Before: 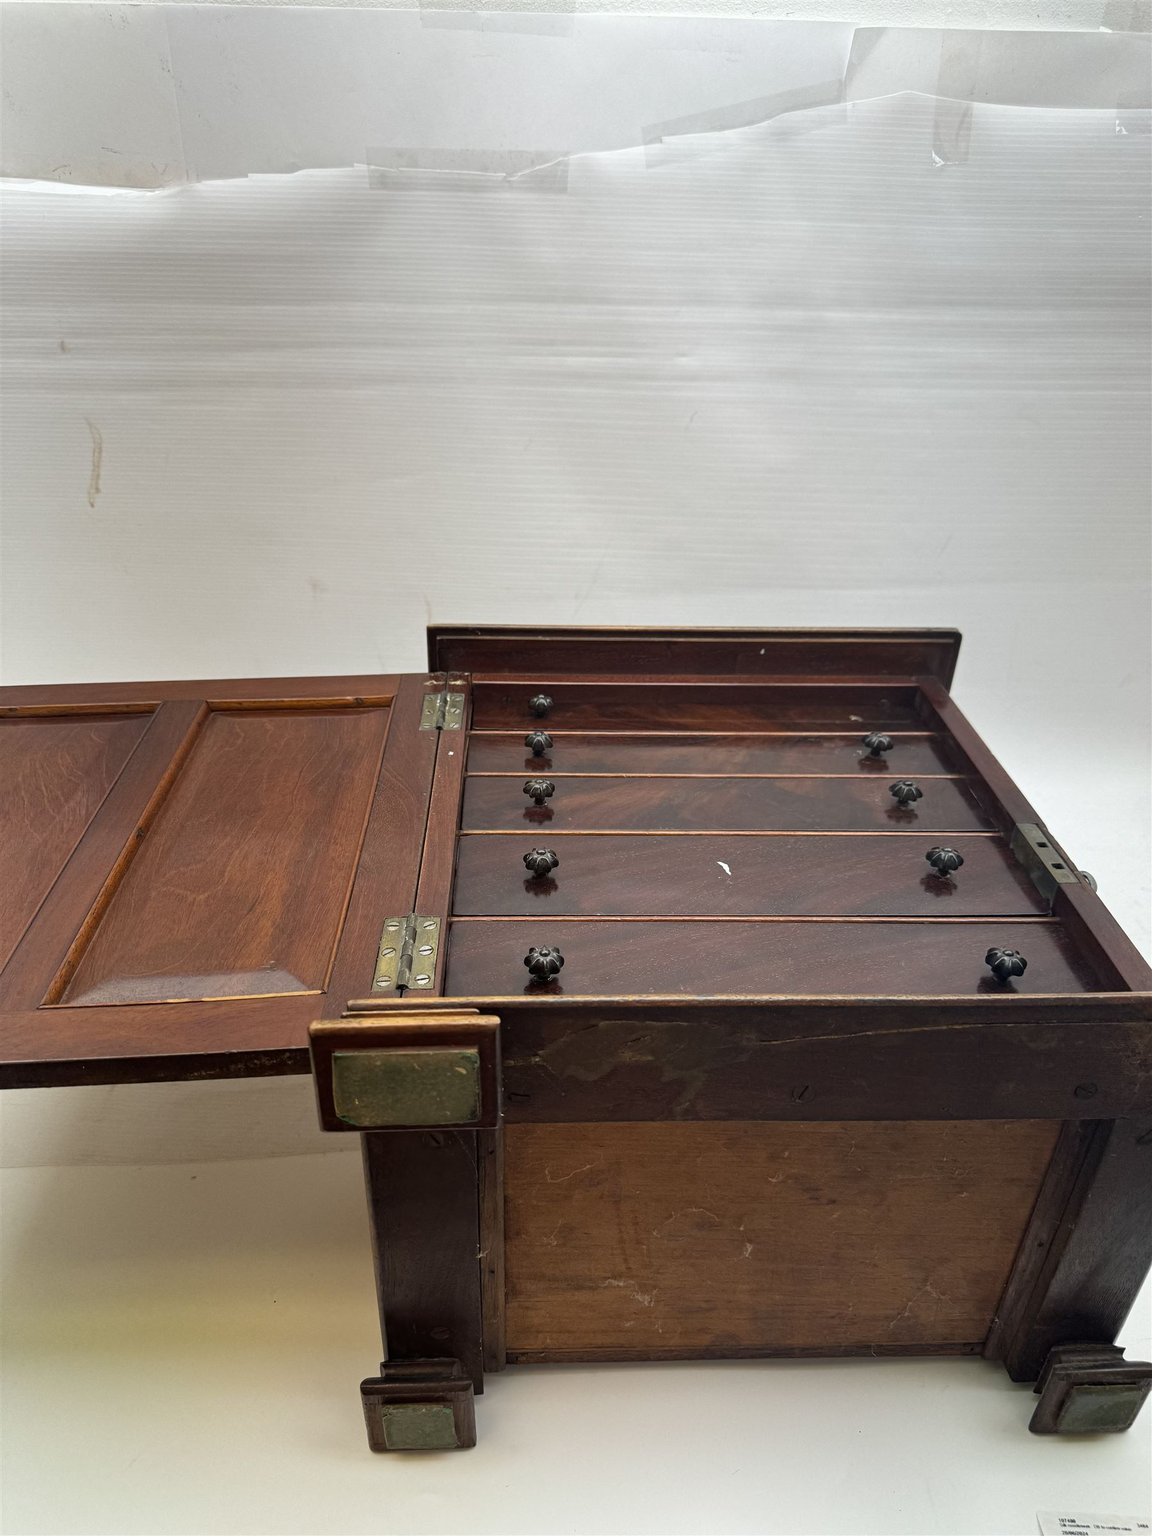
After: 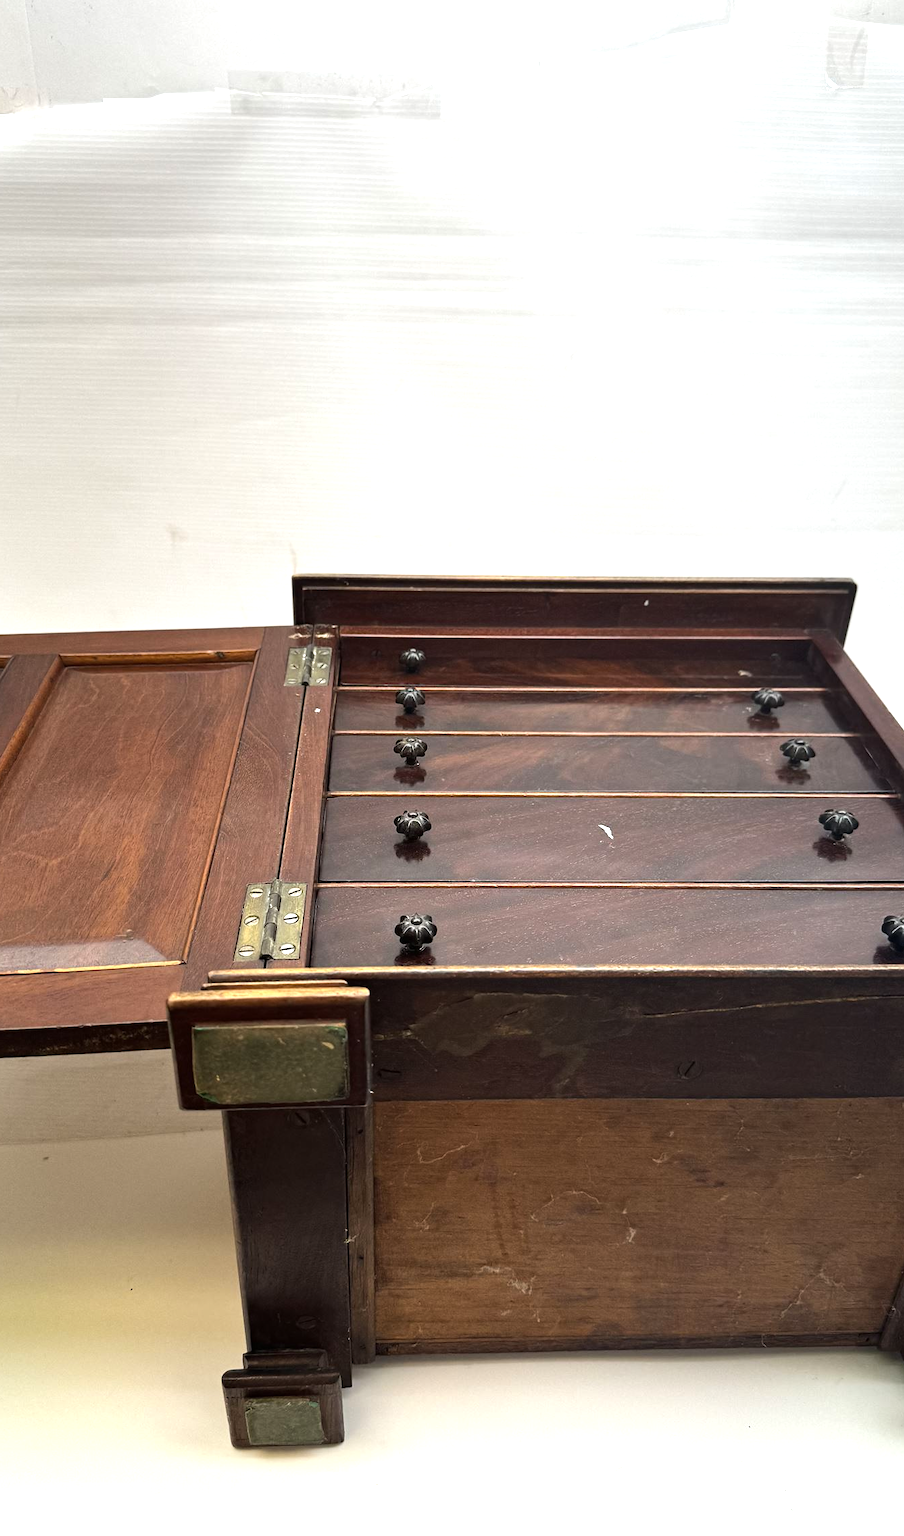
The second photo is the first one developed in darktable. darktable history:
exposure: exposure 0.492 EV, compensate exposure bias true, compensate highlight preservation false
crop and rotate: left 13.063%, top 5.265%, right 12.557%
tone equalizer: -8 EV -0.446 EV, -7 EV -0.413 EV, -6 EV -0.356 EV, -5 EV -0.239 EV, -3 EV 0.216 EV, -2 EV 0.314 EV, -1 EV 0.385 EV, +0 EV 0.428 EV, edges refinement/feathering 500, mask exposure compensation -1.57 EV, preserve details no
